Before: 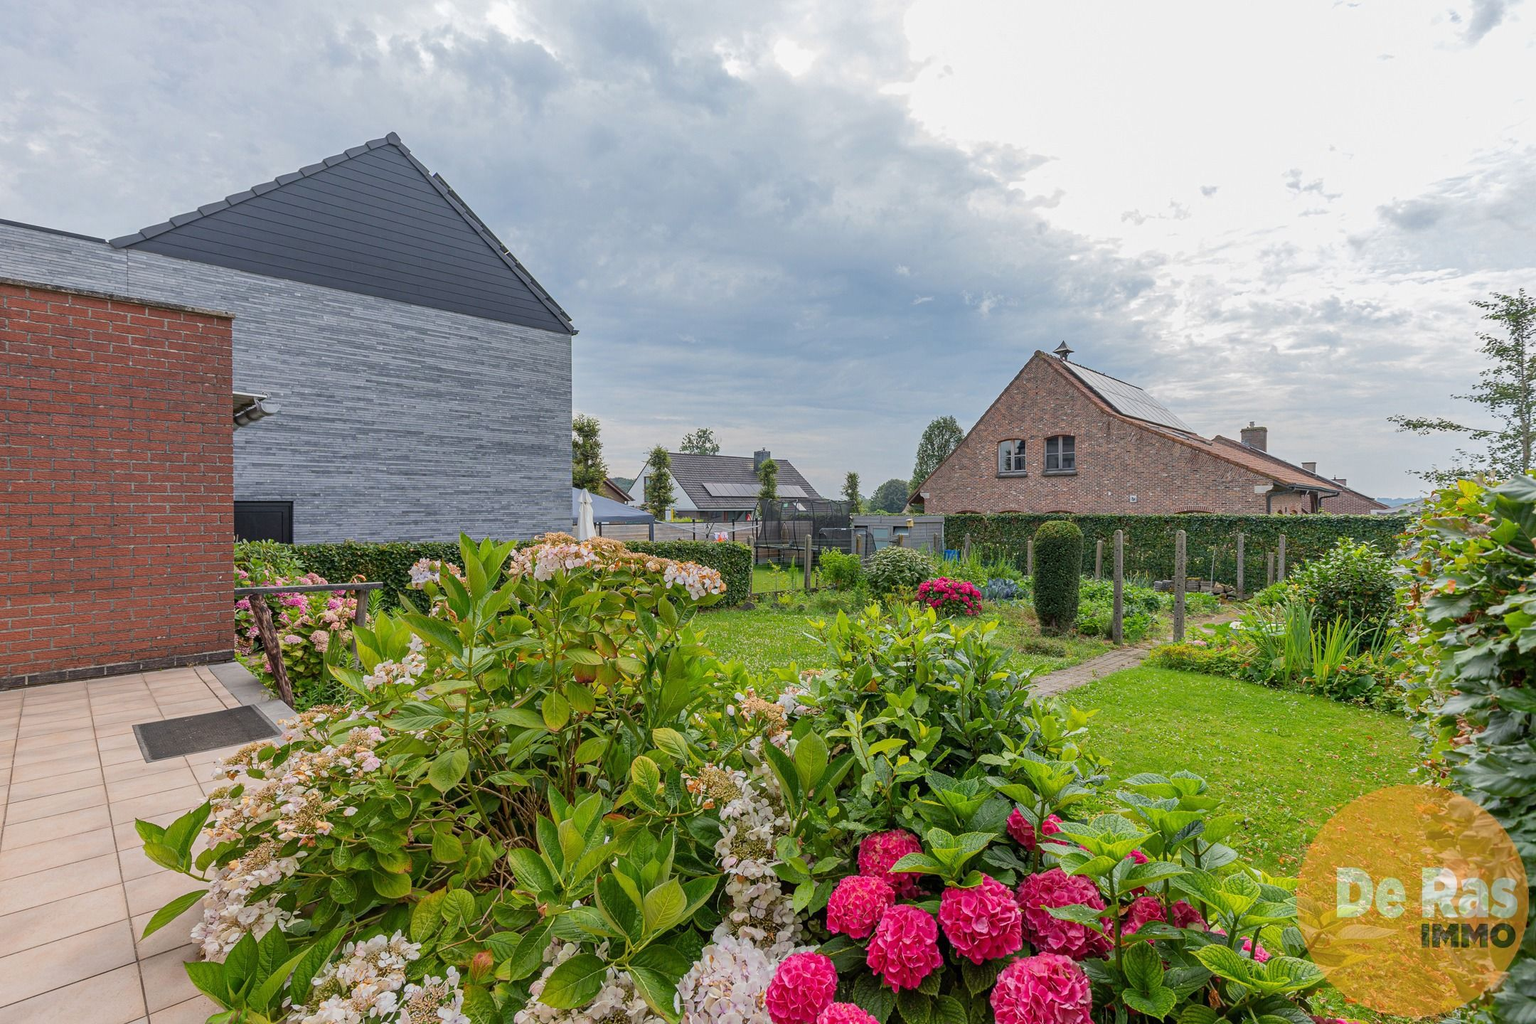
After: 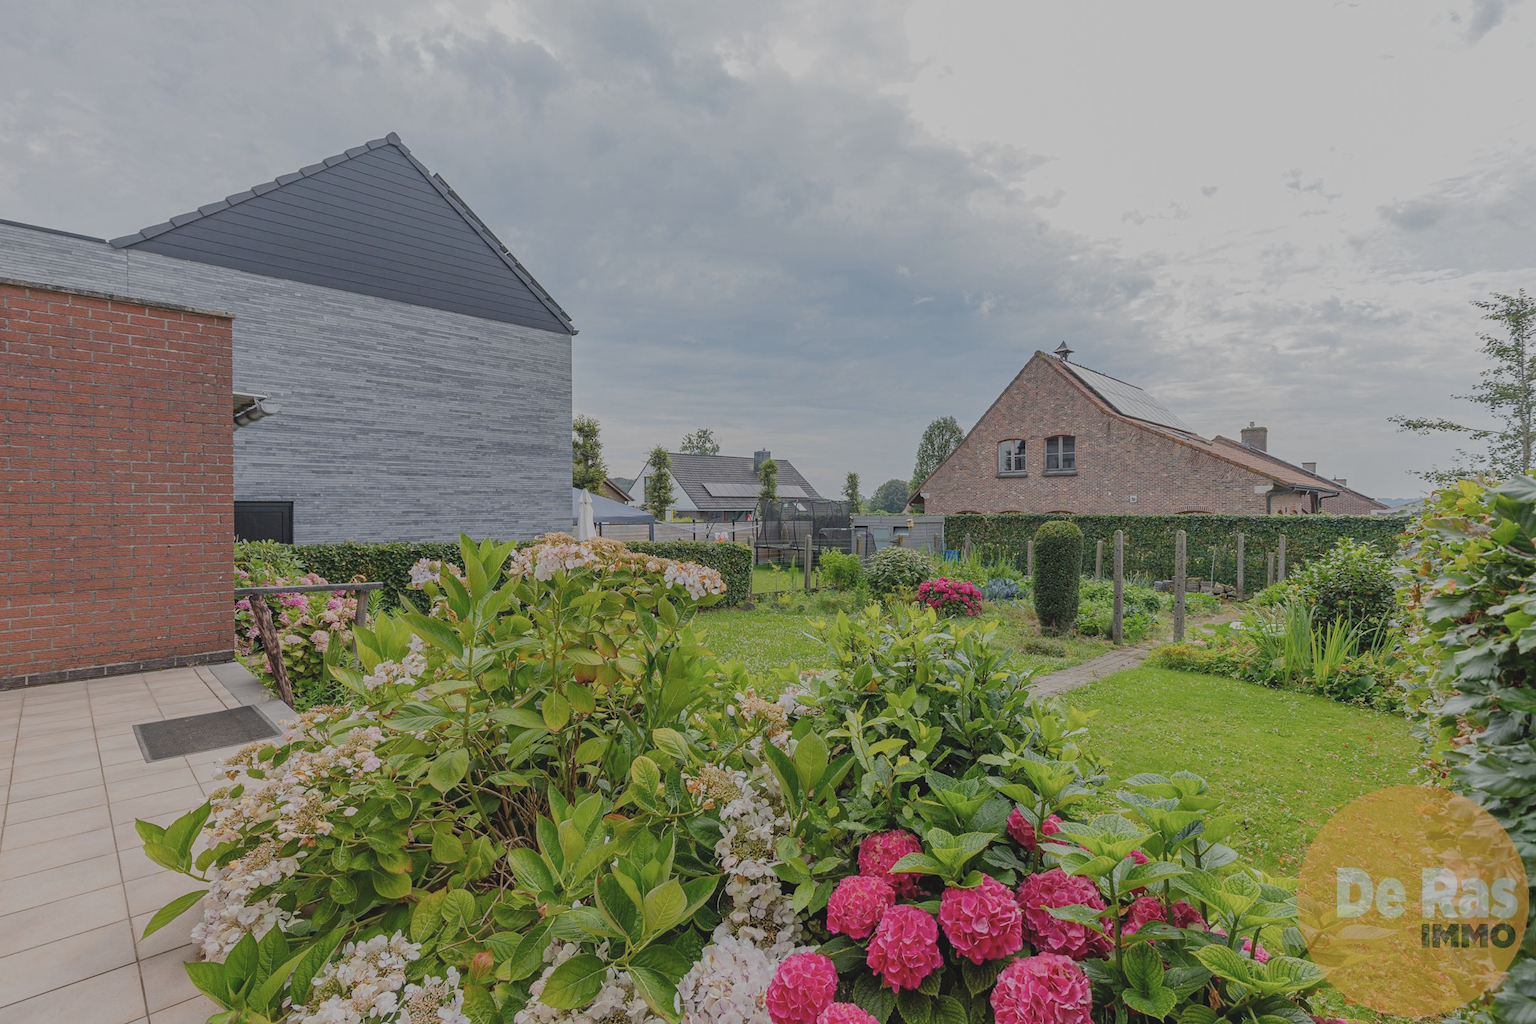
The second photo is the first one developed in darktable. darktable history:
filmic rgb: black relative exposure -6.58 EV, white relative exposure 4.74 EV, hardness 3.15, contrast 0.807, preserve chrominance no, color science v4 (2020), type of noise poissonian
exposure: black level correction -0.015, exposure -0.132 EV, compensate exposure bias true, compensate highlight preservation false
